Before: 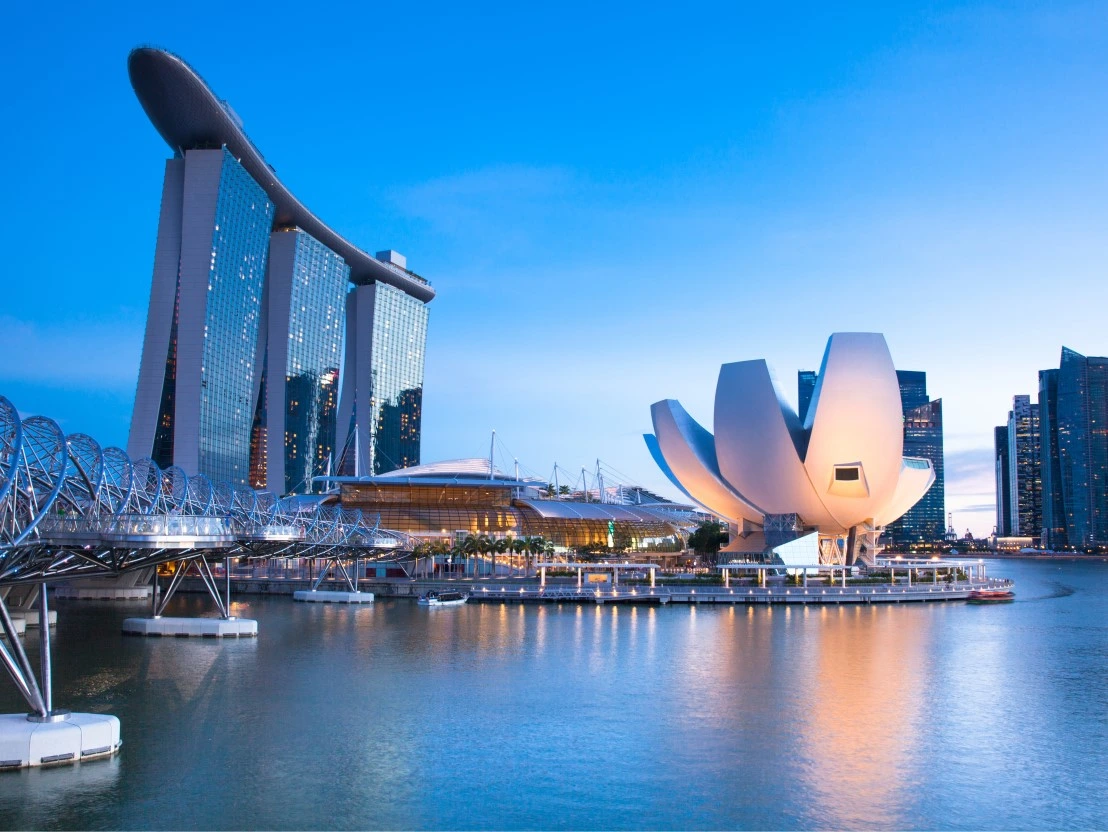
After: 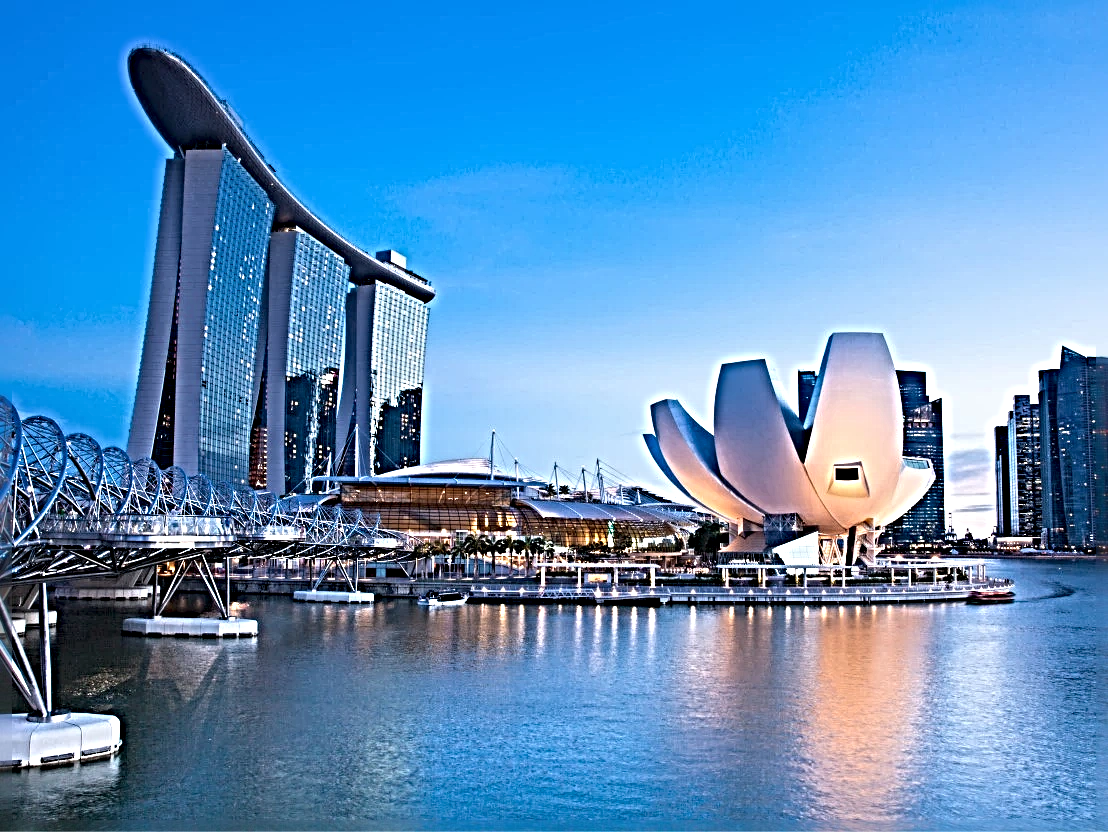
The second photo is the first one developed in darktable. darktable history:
sharpen: radius 6.252, amount 1.811, threshold 0.215
